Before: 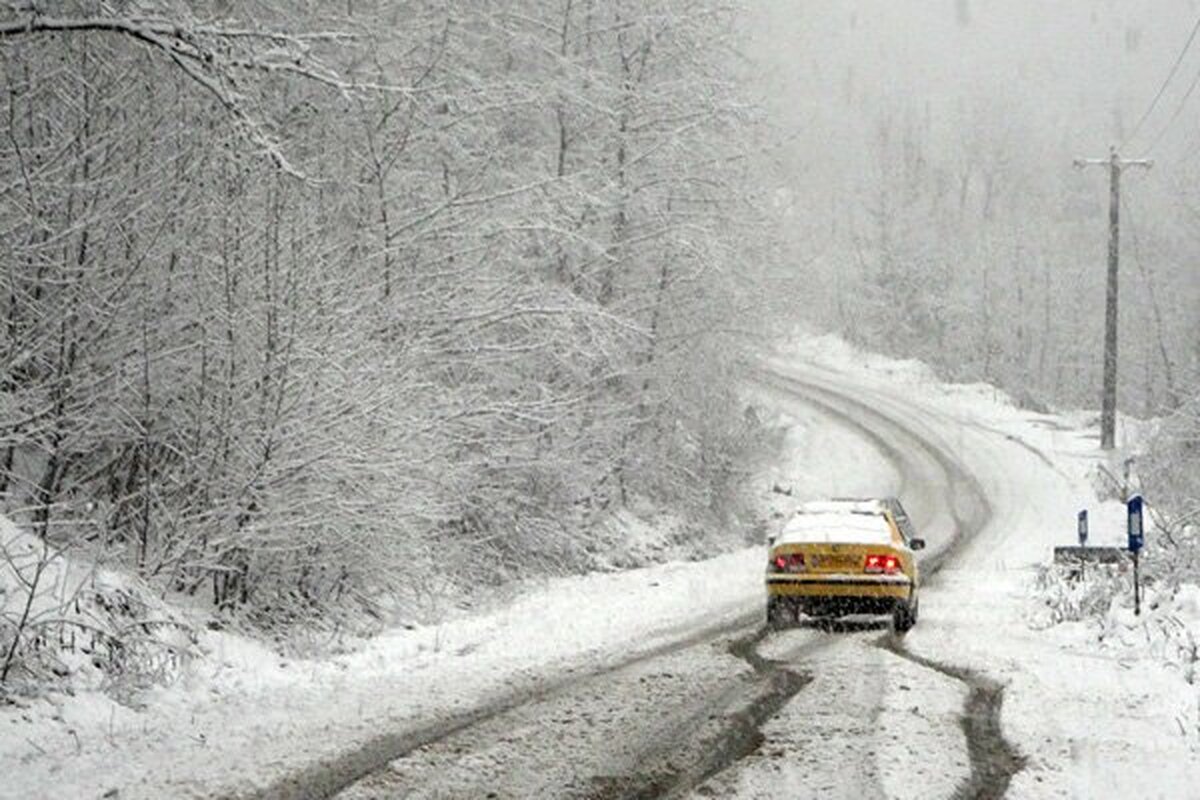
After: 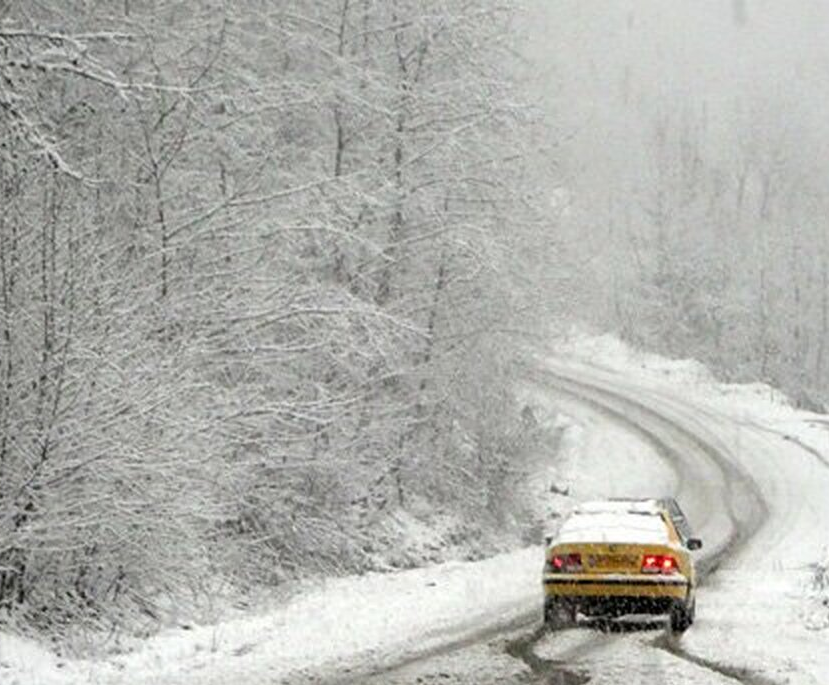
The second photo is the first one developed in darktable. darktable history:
crop: left 18.625%, right 12.291%, bottom 14.315%
